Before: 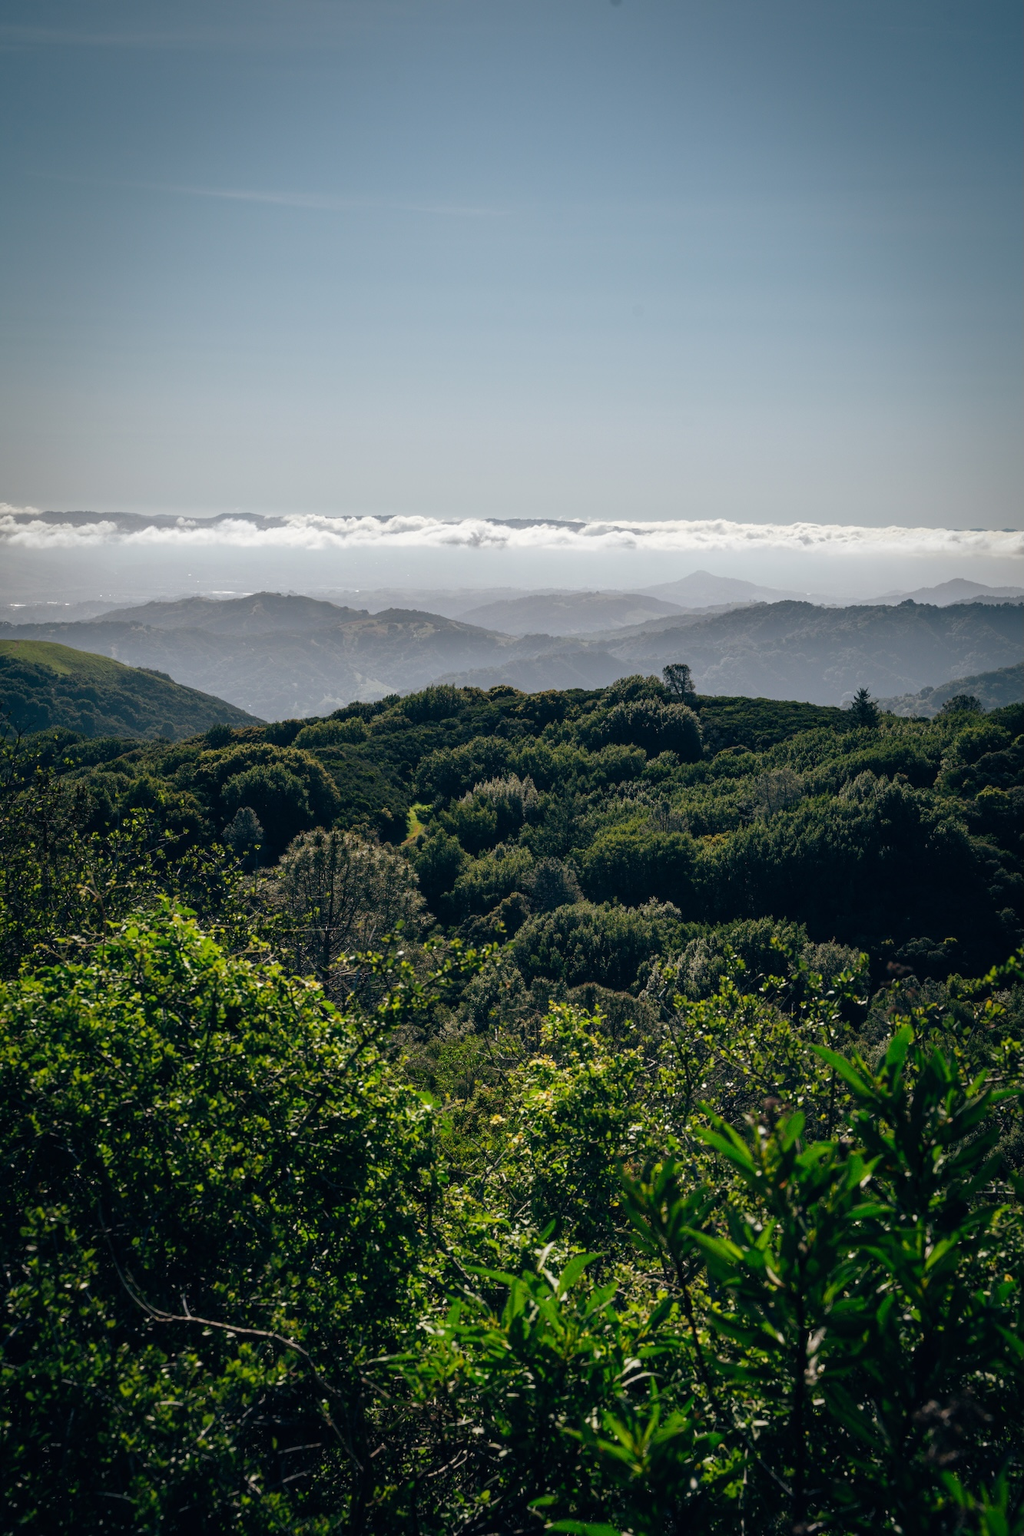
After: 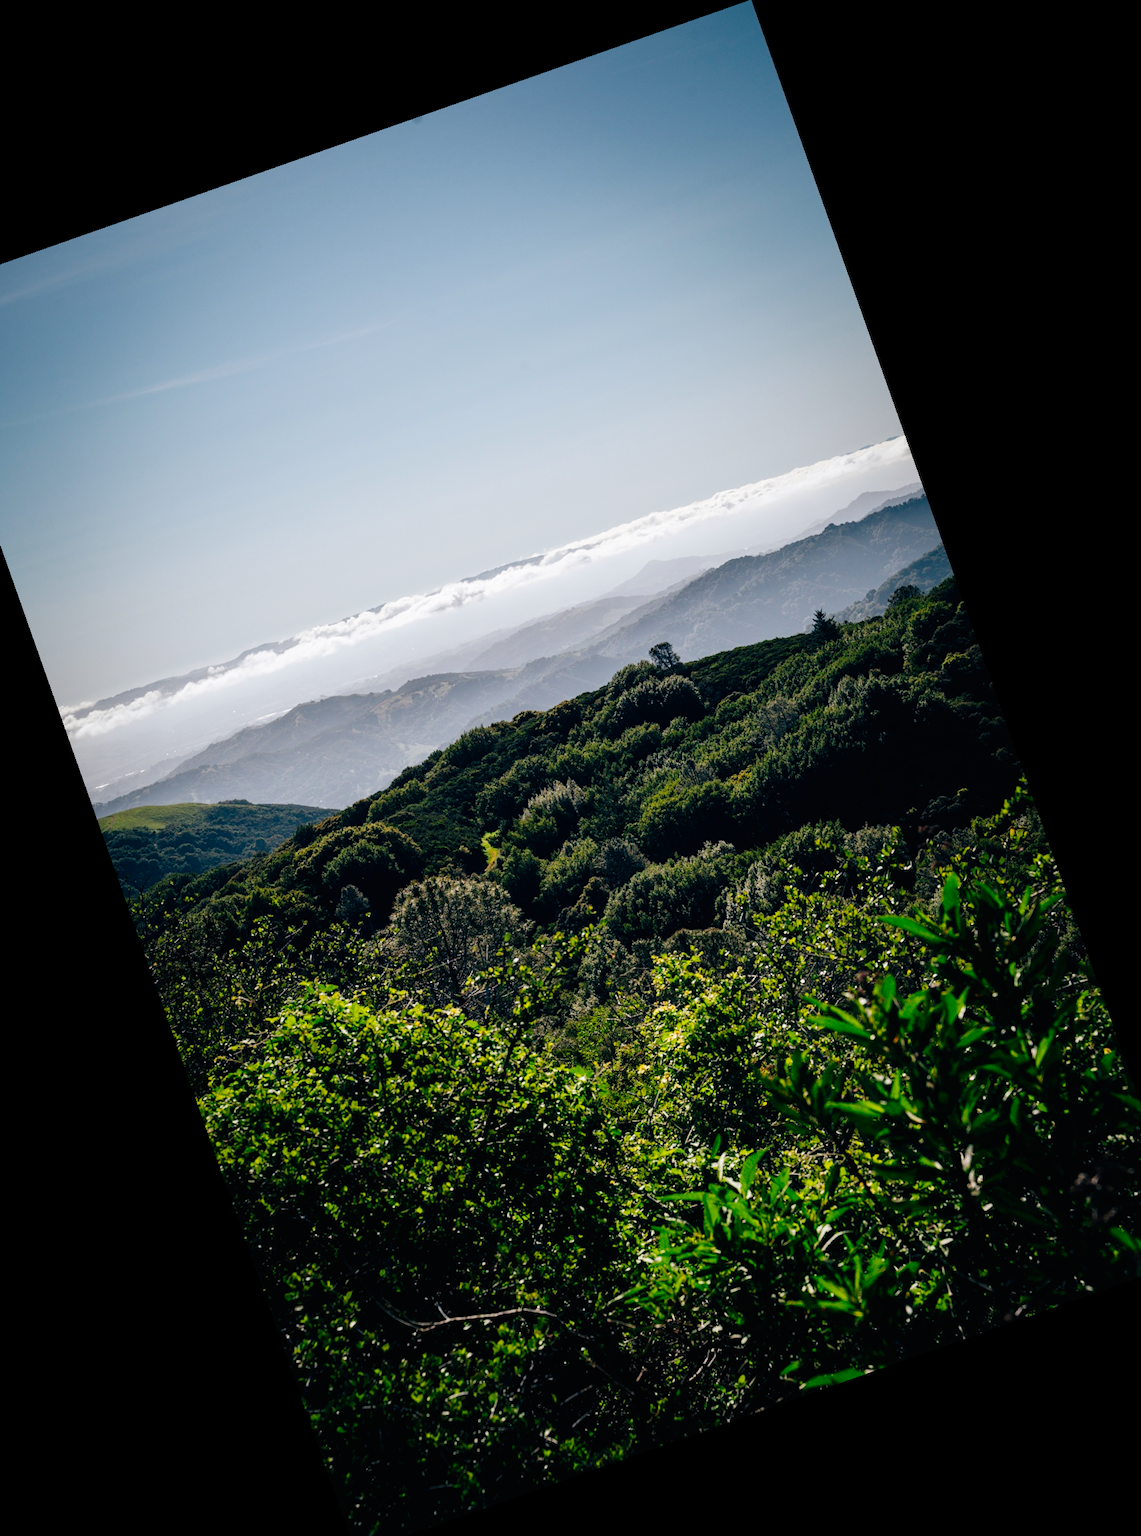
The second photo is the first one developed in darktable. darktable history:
crop and rotate: angle 19.43°, left 6.812%, right 4.125%, bottom 1.087%
white balance: red 1.004, blue 1.024
tone curve: curves: ch0 [(0, 0) (0.003, 0.006) (0.011, 0.007) (0.025, 0.009) (0.044, 0.012) (0.069, 0.021) (0.1, 0.036) (0.136, 0.056) (0.177, 0.105) (0.224, 0.165) (0.277, 0.251) (0.335, 0.344) (0.399, 0.439) (0.468, 0.532) (0.543, 0.628) (0.623, 0.718) (0.709, 0.797) (0.801, 0.874) (0.898, 0.943) (1, 1)], preserve colors none
